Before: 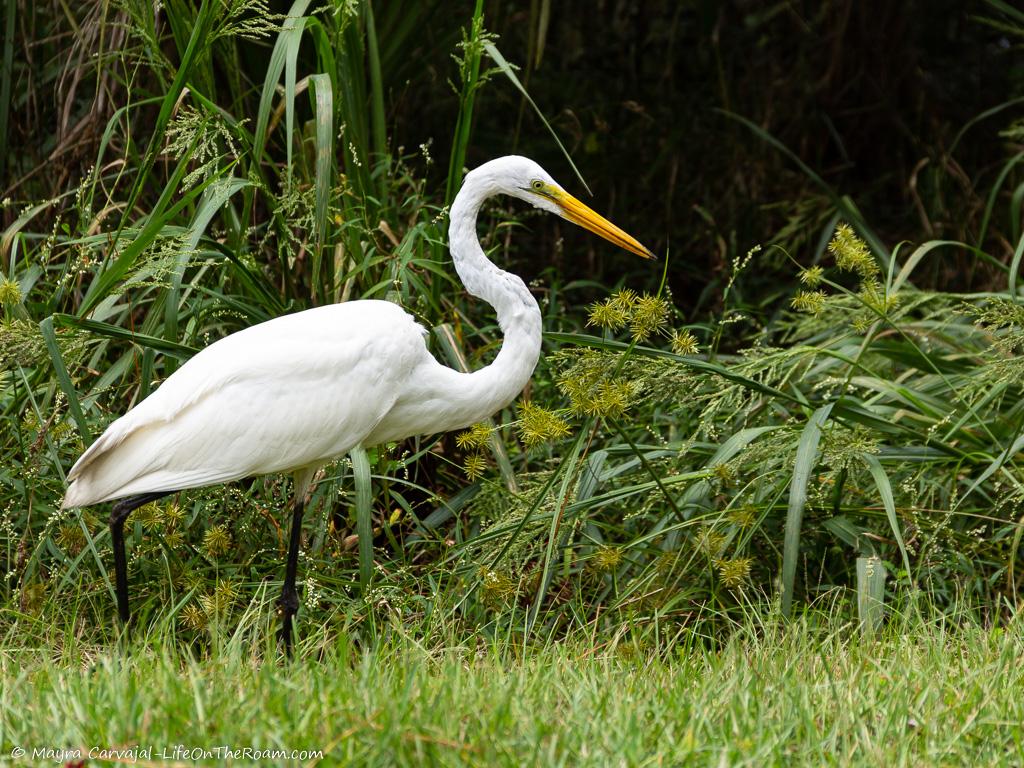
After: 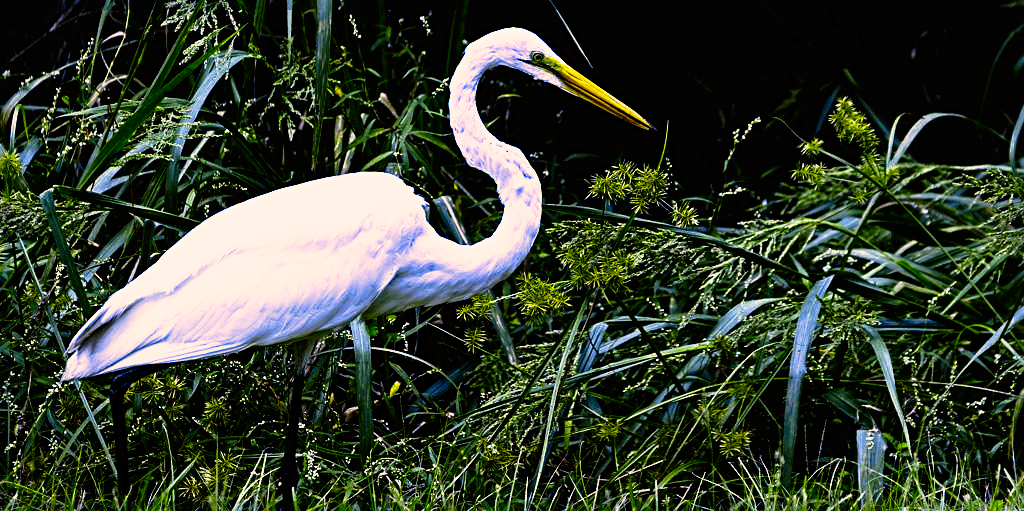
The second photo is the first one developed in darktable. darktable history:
crop: top 16.727%, bottom 16.727%
sharpen: radius 4
color contrast: green-magenta contrast 0.8, blue-yellow contrast 1.1, unbound 0
white balance: red 0.766, blue 1.537
color correction: highlights a* 21.88, highlights b* 22.25
tone curve: curves: ch0 [(0, 0) (0.003, 0.008) (0.011, 0.008) (0.025, 0.008) (0.044, 0.008) (0.069, 0.006) (0.1, 0.006) (0.136, 0.006) (0.177, 0.008) (0.224, 0.012) (0.277, 0.026) (0.335, 0.083) (0.399, 0.165) (0.468, 0.292) (0.543, 0.416) (0.623, 0.535) (0.709, 0.692) (0.801, 0.853) (0.898, 0.981) (1, 1)], preserve colors none
